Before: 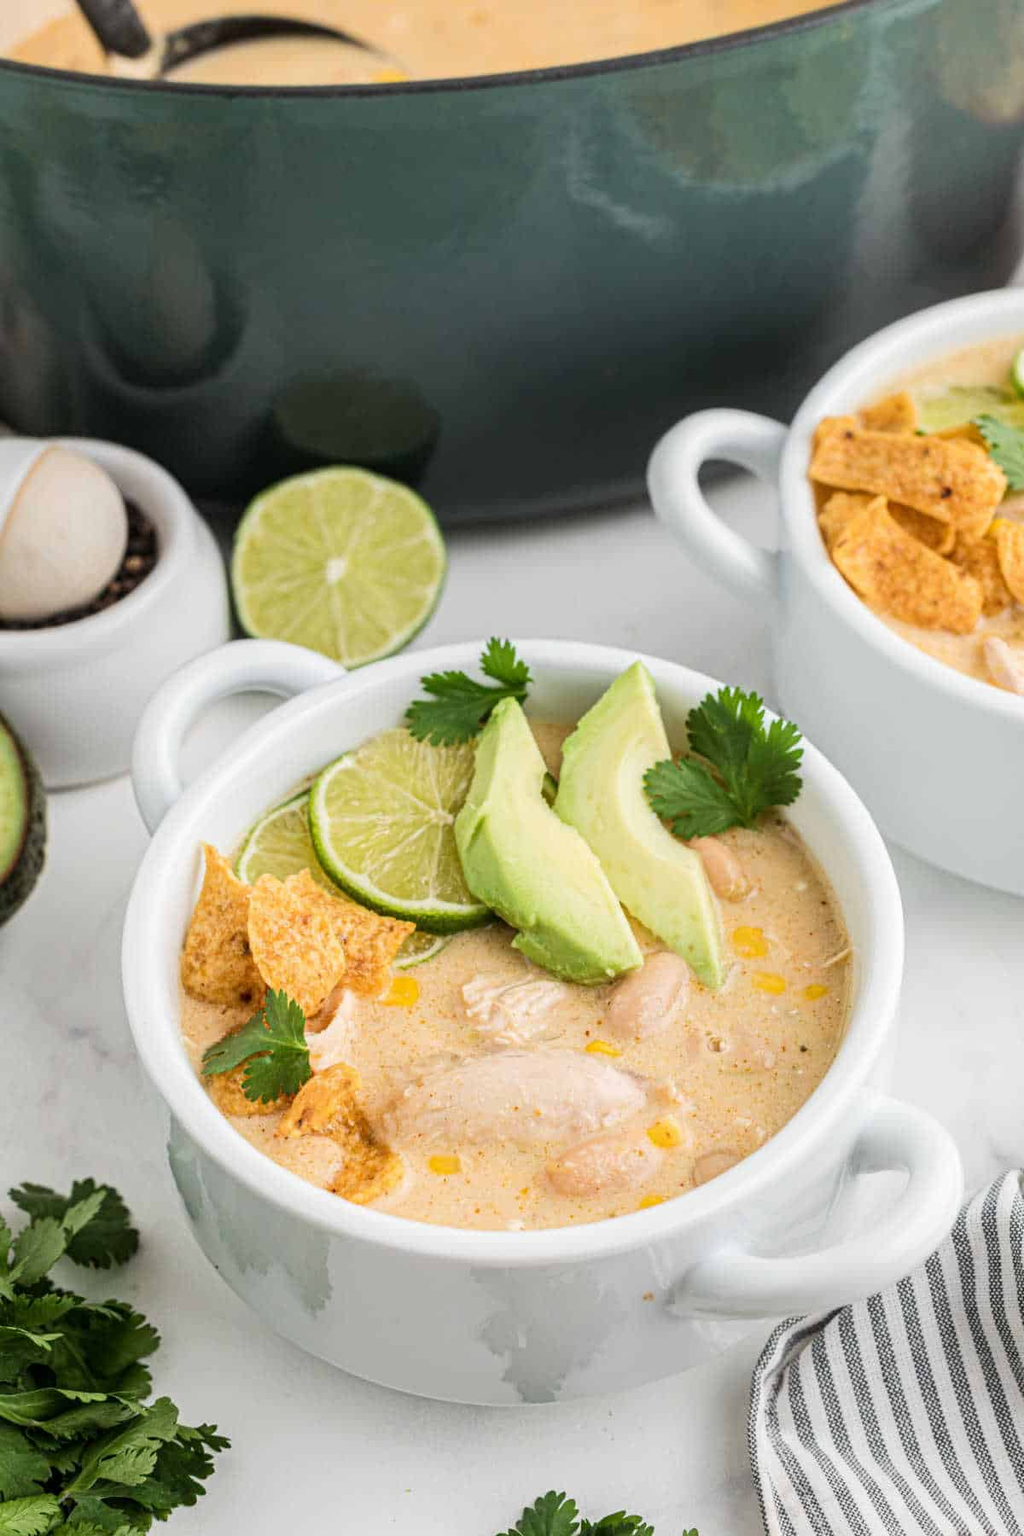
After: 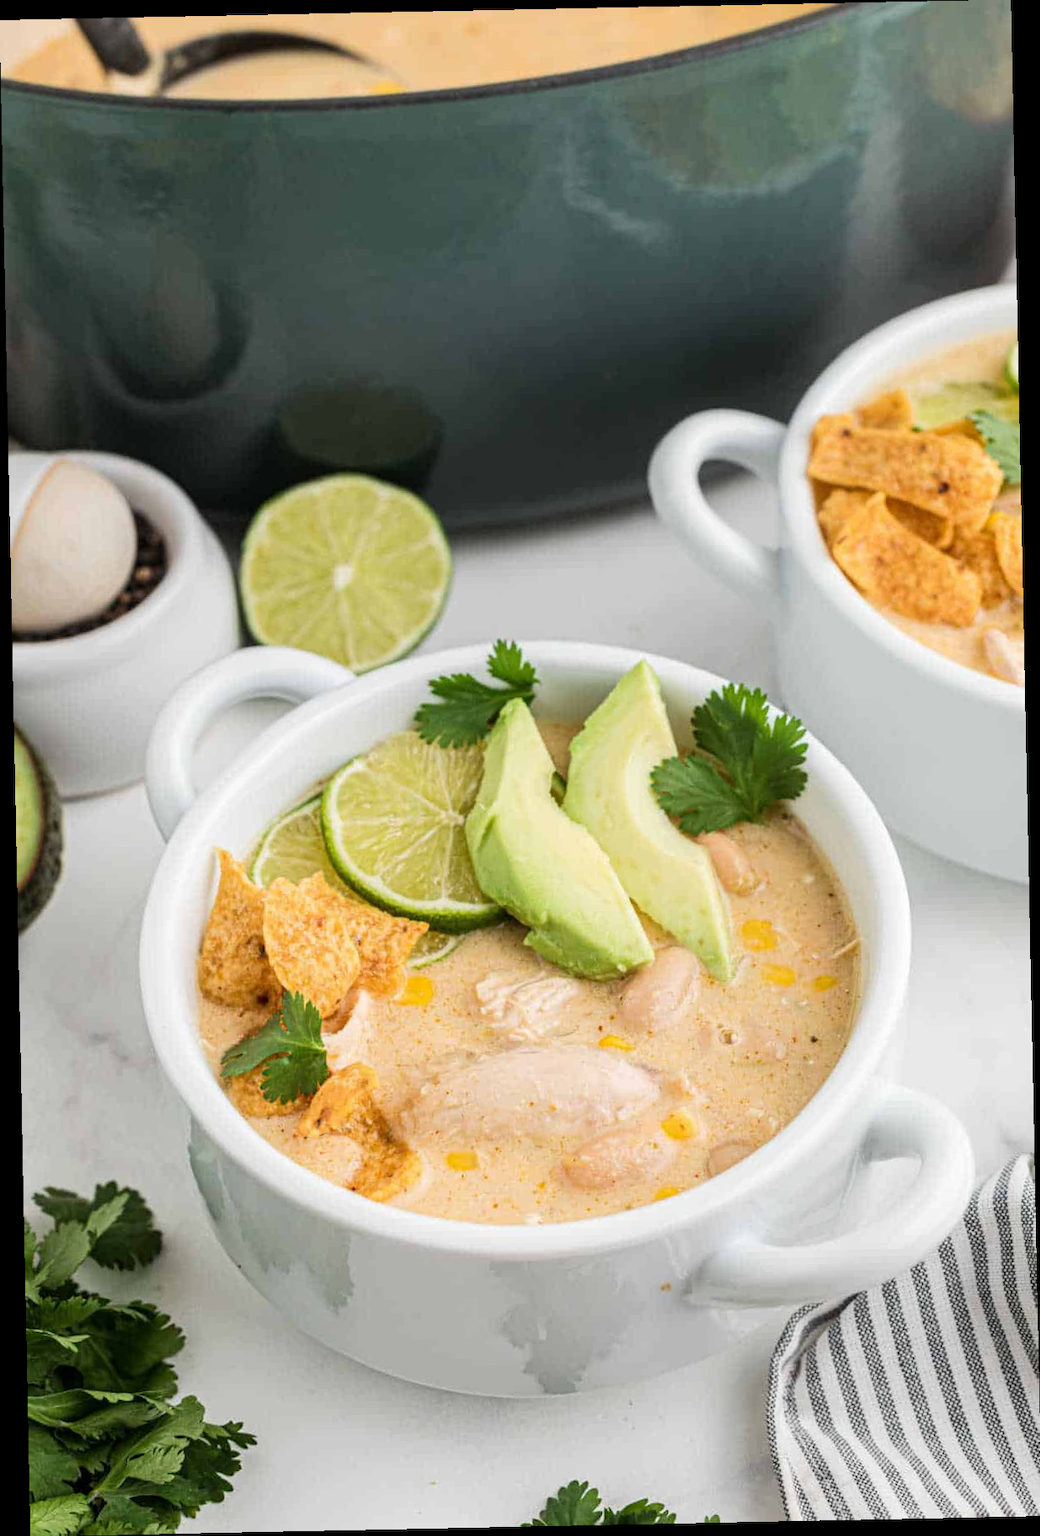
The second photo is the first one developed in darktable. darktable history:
rotate and perspective: rotation -1.17°, automatic cropping off
base curve: exposure shift 0, preserve colors none
